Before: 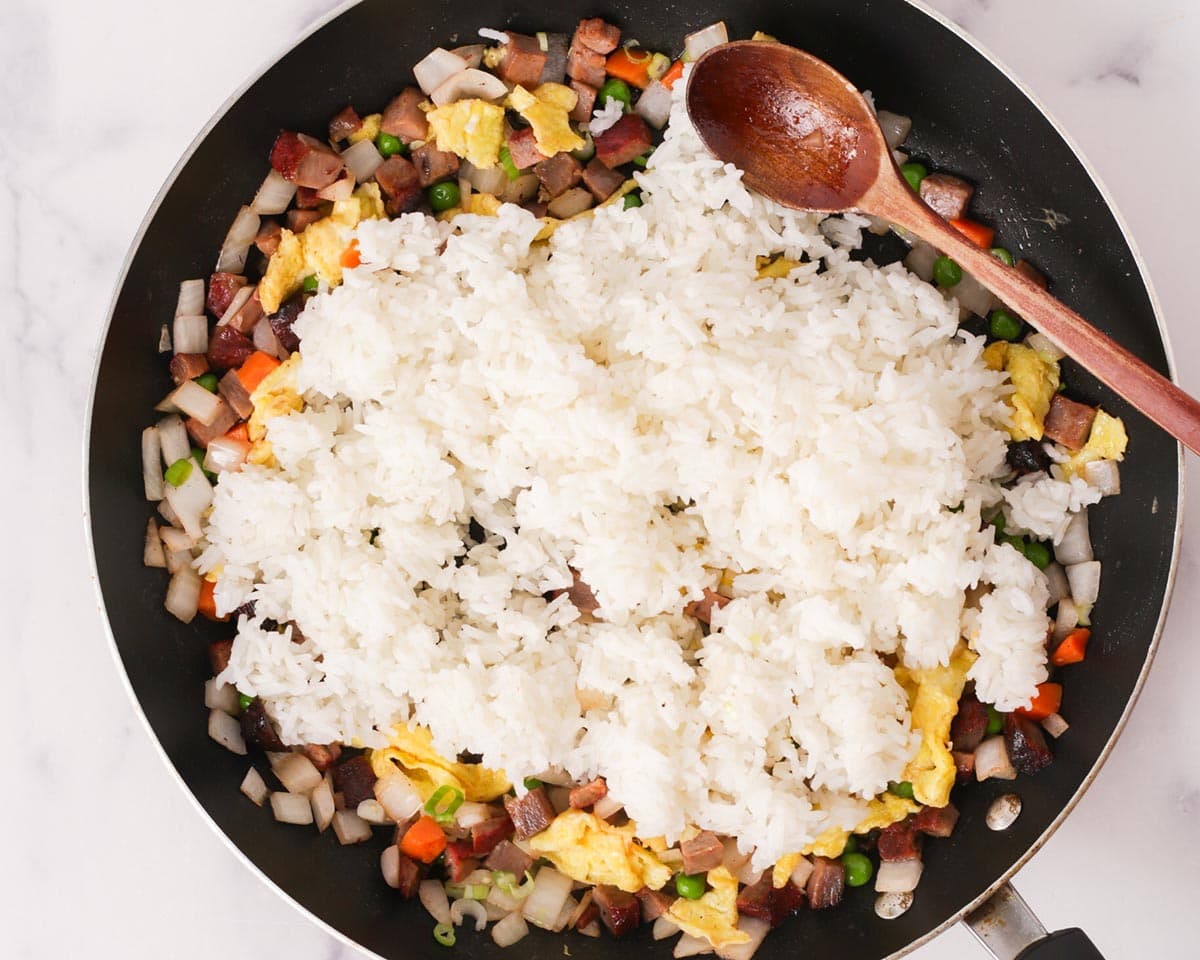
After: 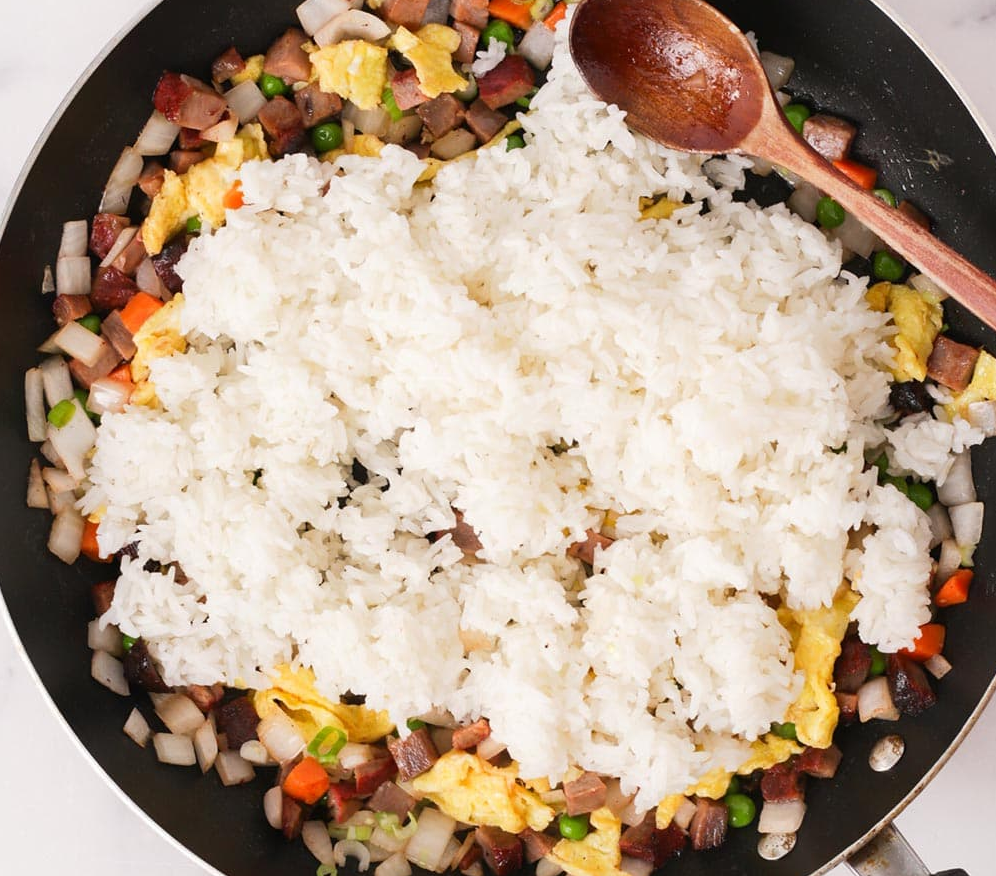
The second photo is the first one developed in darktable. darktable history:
crop: left 9.764%, top 6.246%, right 7.213%, bottom 2.481%
